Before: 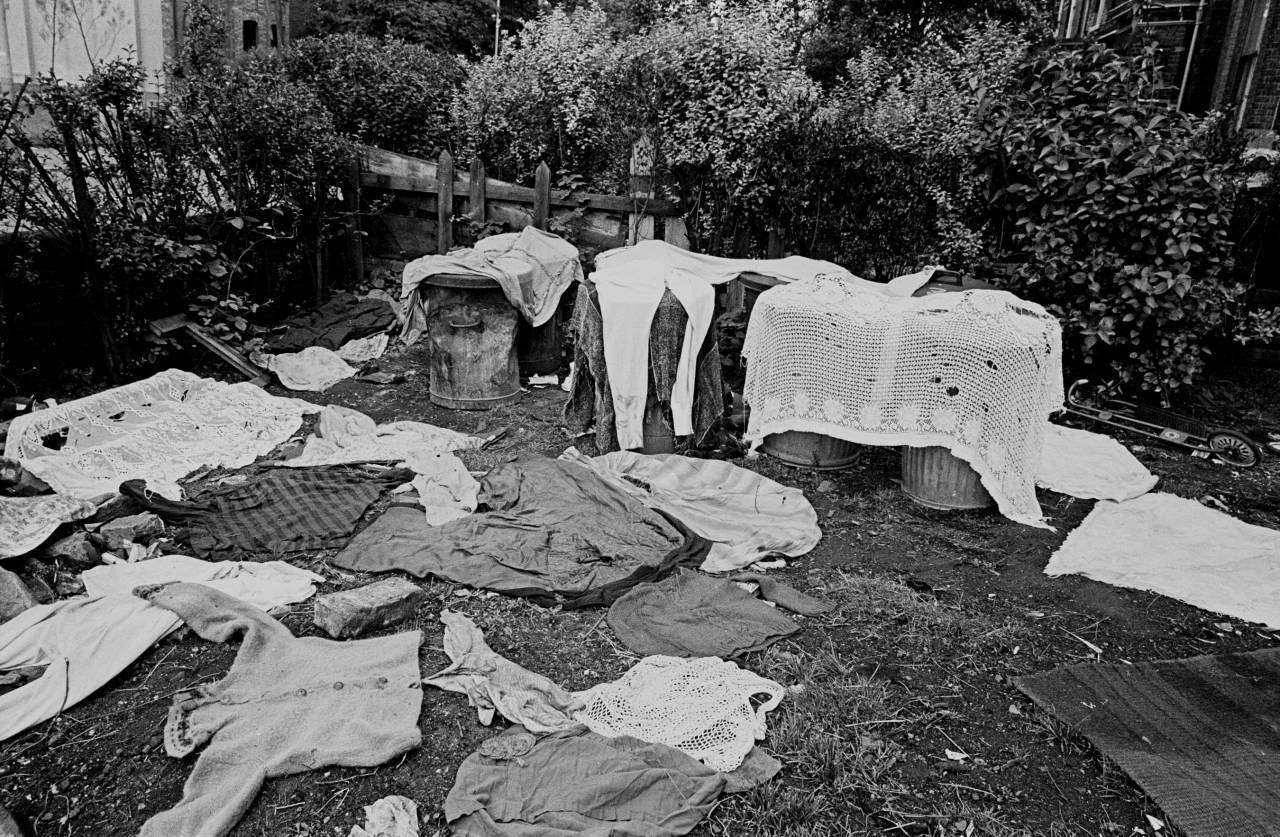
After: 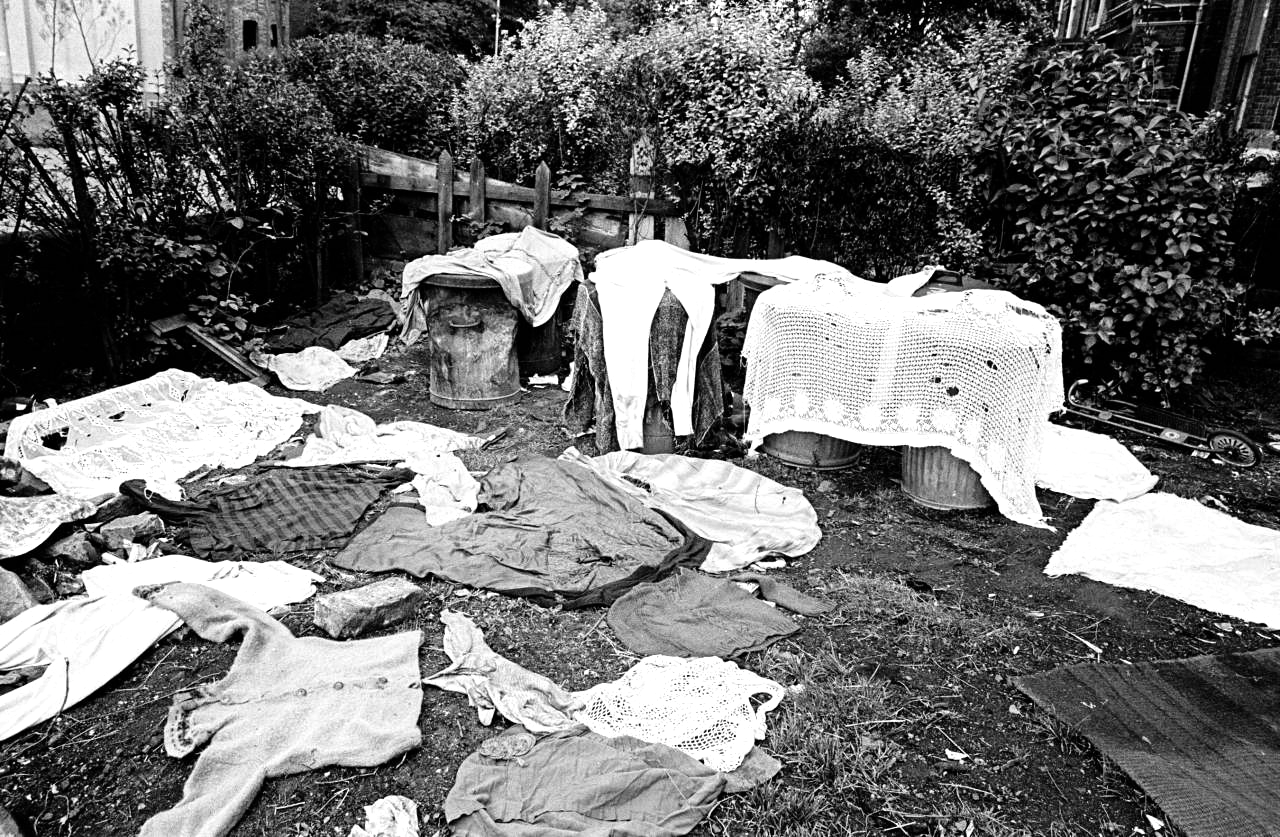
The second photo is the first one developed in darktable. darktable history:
color balance rgb: perceptual saturation grading › global saturation 26.041%, perceptual saturation grading › highlights -28.413%, perceptual saturation grading › mid-tones 15.318%, perceptual saturation grading › shadows 34.19%, saturation formula JzAzBz (2021)
levels: black 8.57%, levels [0, 0.476, 0.951]
tone equalizer: -8 EV -0.77 EV, -7 EV -0.717 EV, -6 EV -0.591 EV, -5 EV -0.378 EV, -3 EV 0.375 EV, -2 EV 0.6 EV, -1 EV 0.696 EV, +0 EV 0.738 EV
